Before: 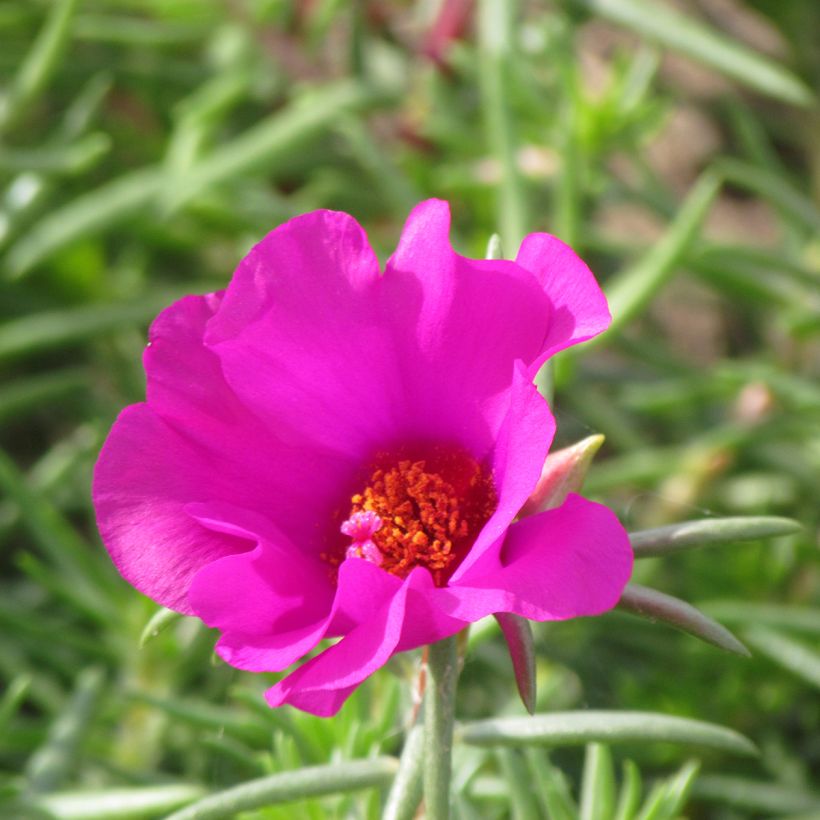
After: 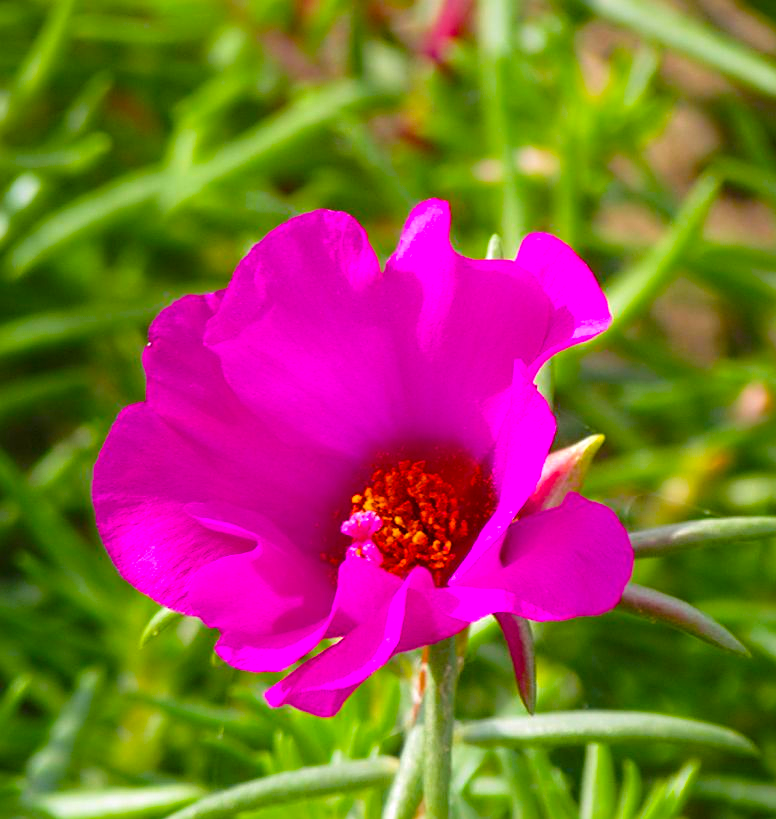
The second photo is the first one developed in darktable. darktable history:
crop and rotate: left 0%, right 5.282%
sharpen: on, module defaults
color balance rgb: shadows lift › luminance -19.973%, perceptual saturation grading › global saturation 35.859%, perceptual saturation grading › shadows 35.415%, global vibrance 40.9%
